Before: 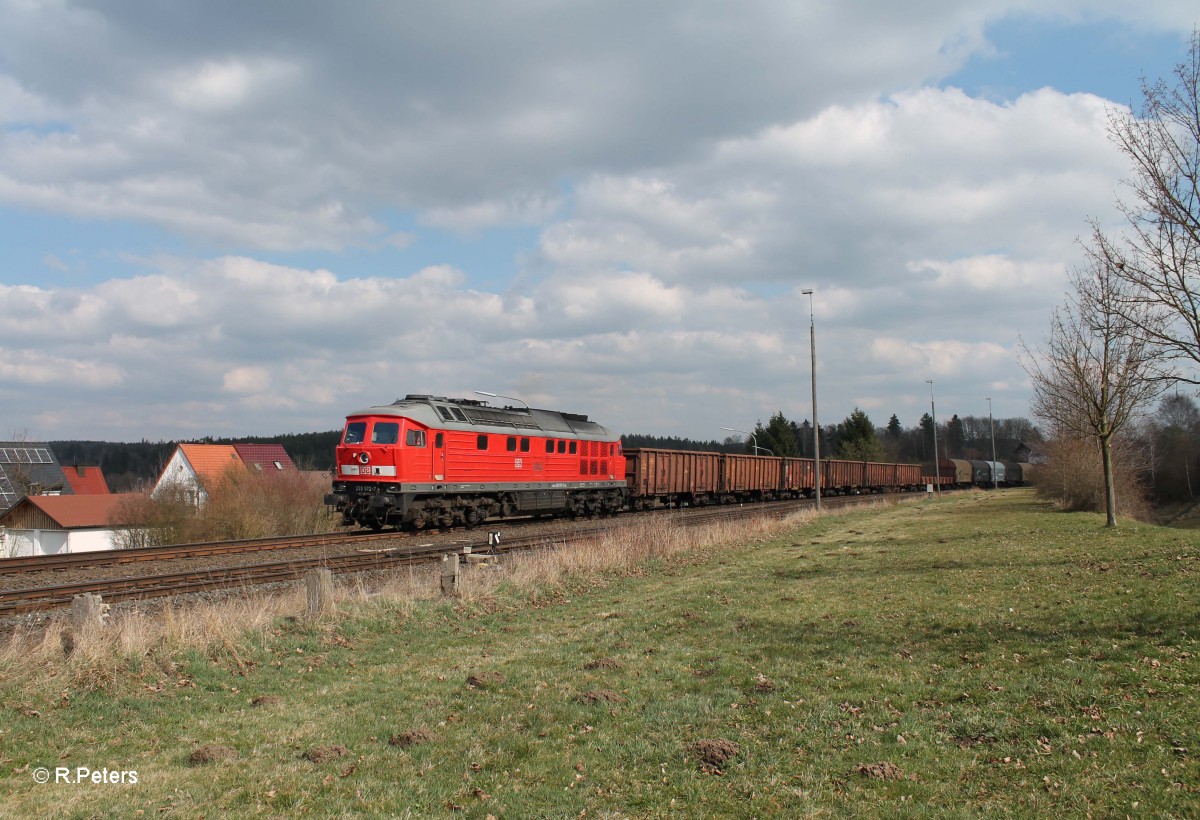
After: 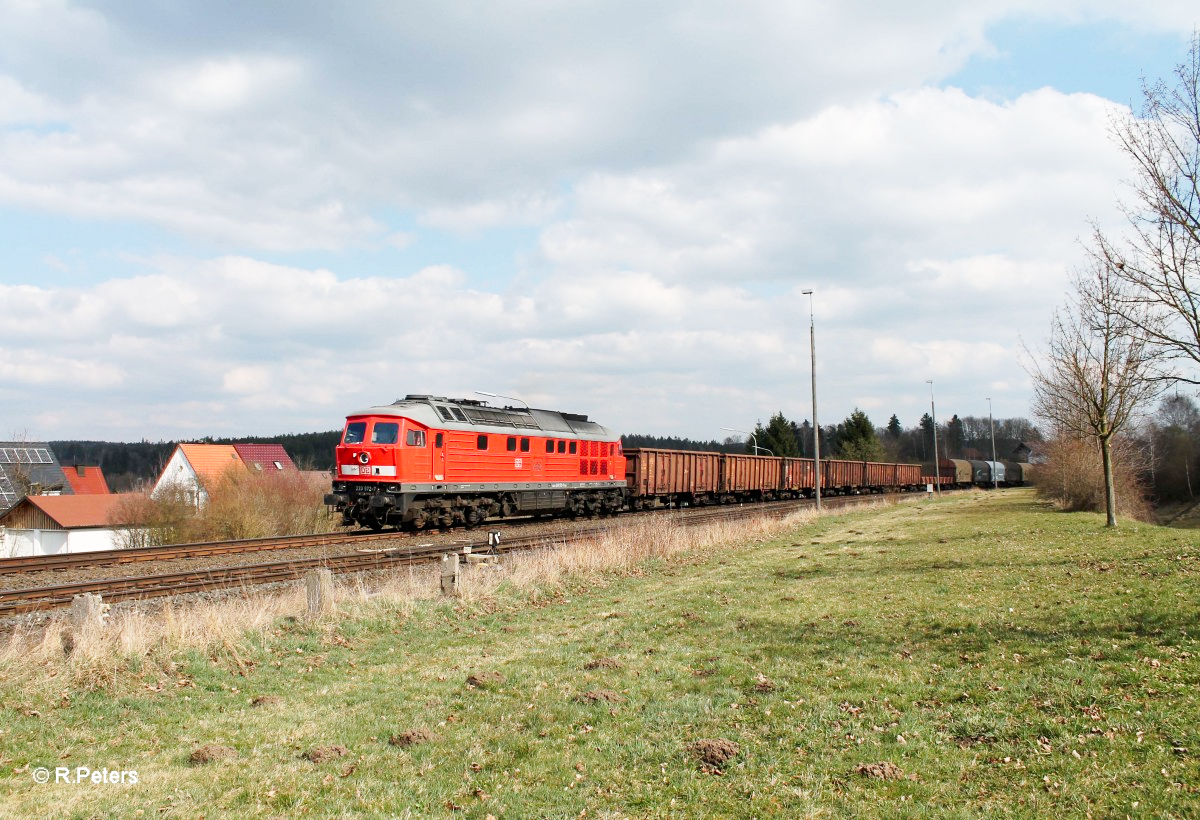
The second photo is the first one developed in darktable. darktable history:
base curve: curves: ch0 [(0, 0) (0.005, 0.002) (0.15, 0.3) (0.4, 0.7) (0.75, 0.95) (1, 1)], preserve colors none
exposure: compensate exposure bias true, compensate highlight preservation false
